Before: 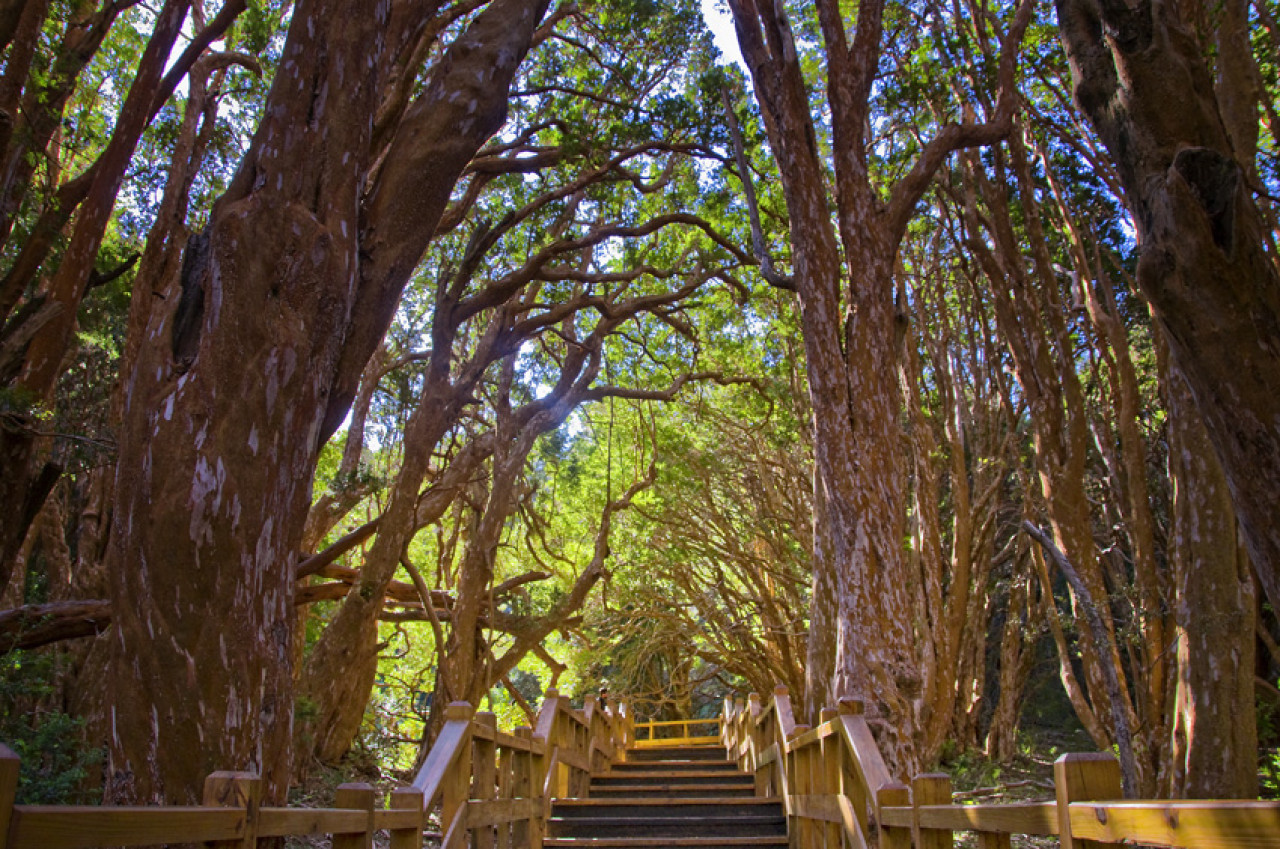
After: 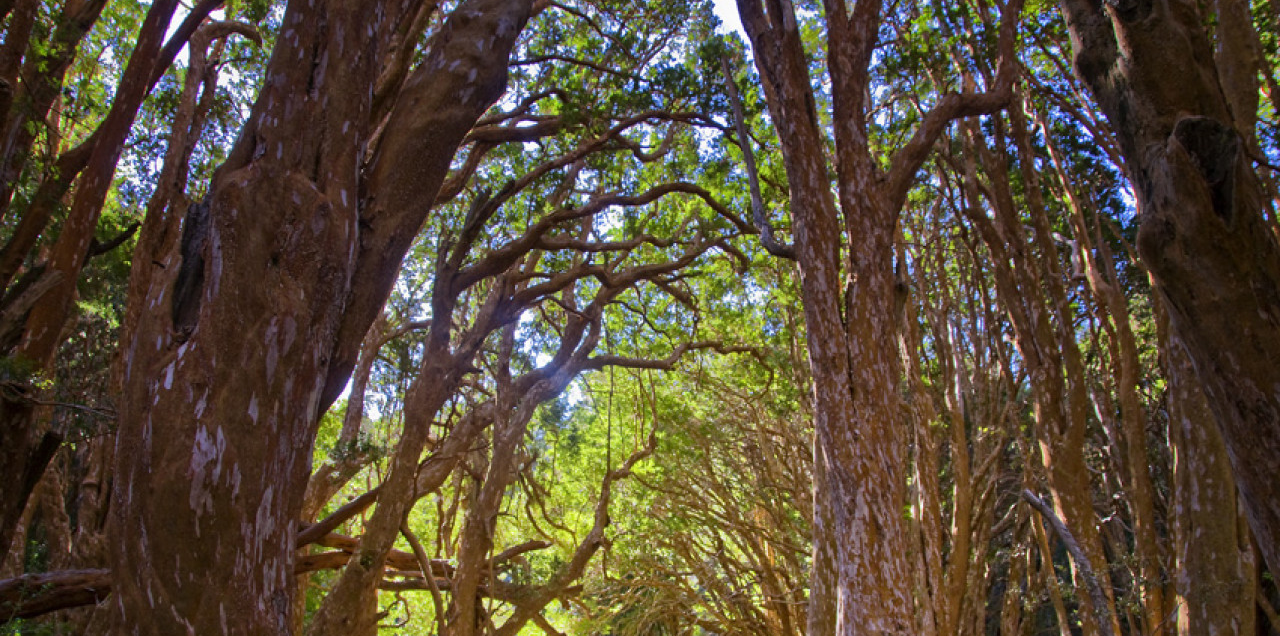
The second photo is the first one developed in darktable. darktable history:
crop: top 3.673%, bottom 21.372%
